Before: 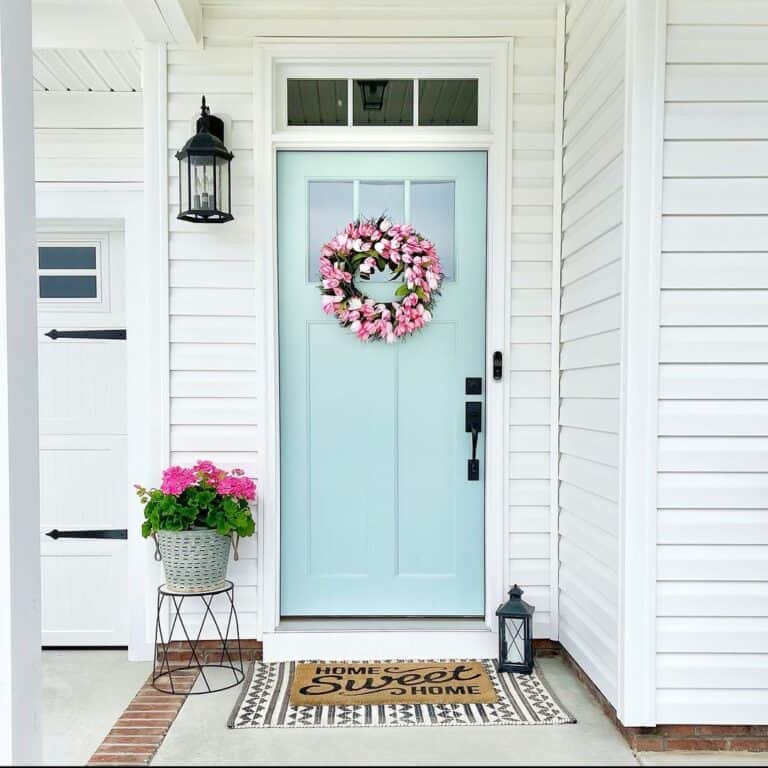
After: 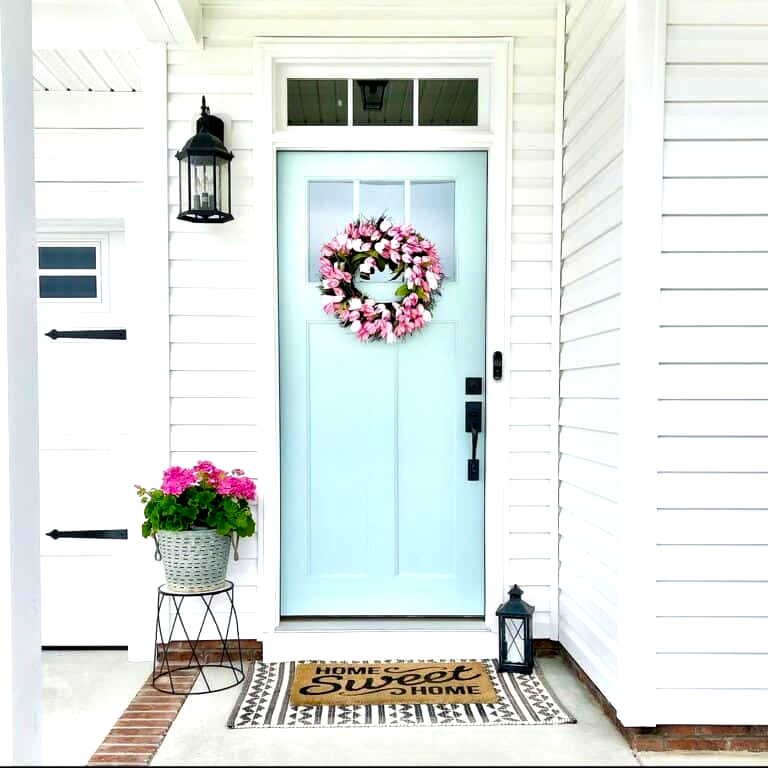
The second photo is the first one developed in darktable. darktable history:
color balance rgb: shadows lift › luminance -20%, power › hue 72.24°, highlights gain › luminance 15%, global offset › hue 171.6°, perceptual saturation grading › global saturation 14.09%, perceptual saturation grading › highlights -25%, perceptual saturation grading › shadows 25%, global vibrance 25%, contrast 10%
contrast equalizer: y [[0.514, 0.573, 0.581, 0.508, 0.5, 0.5], [0.5 ×6], [0.5 ×6], [0 ×6], [0 ×6]], mix 0.79
